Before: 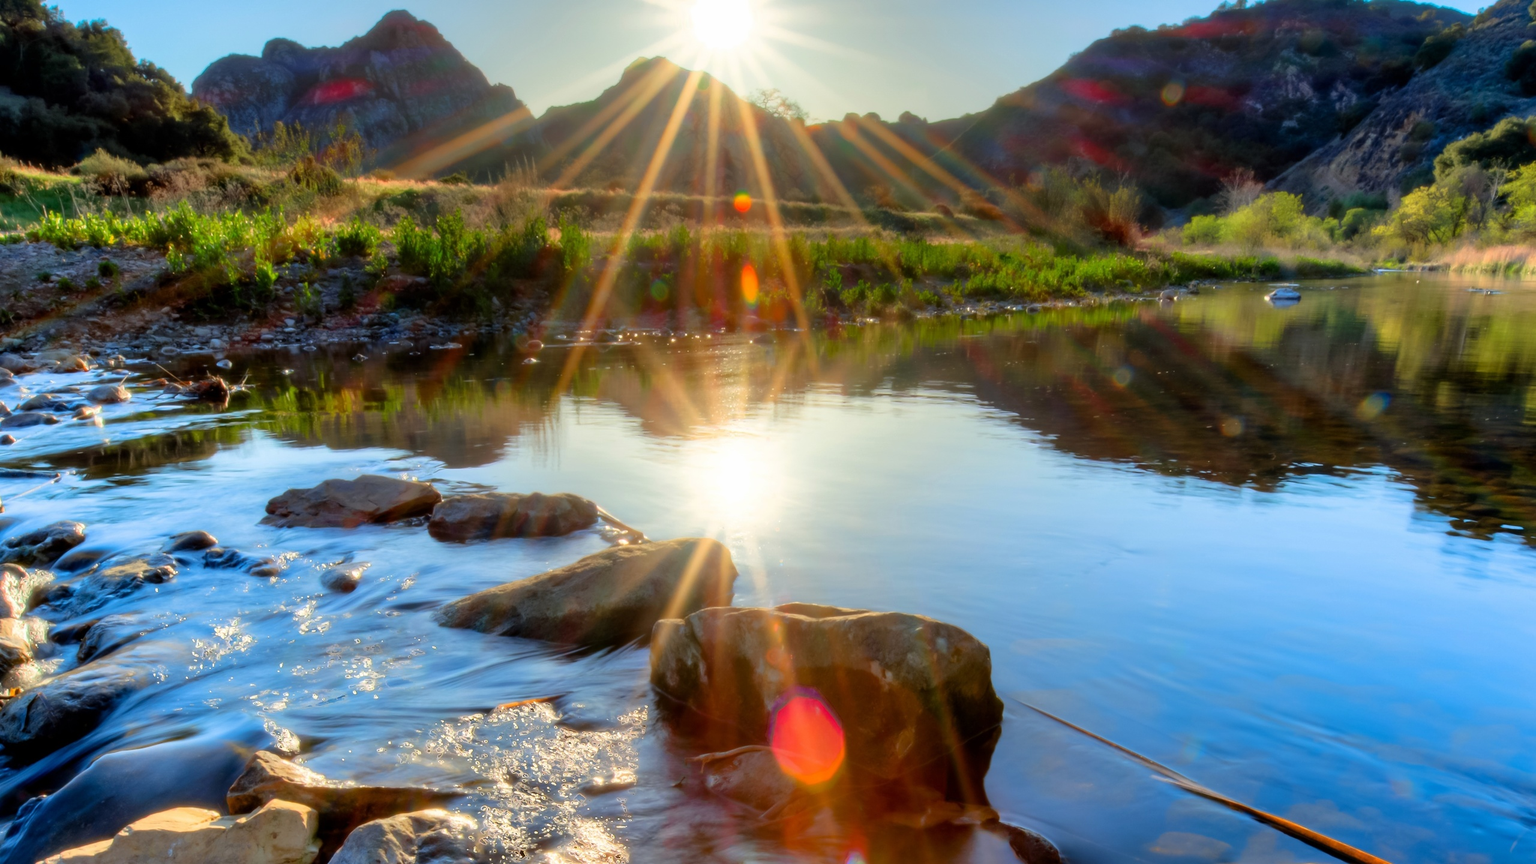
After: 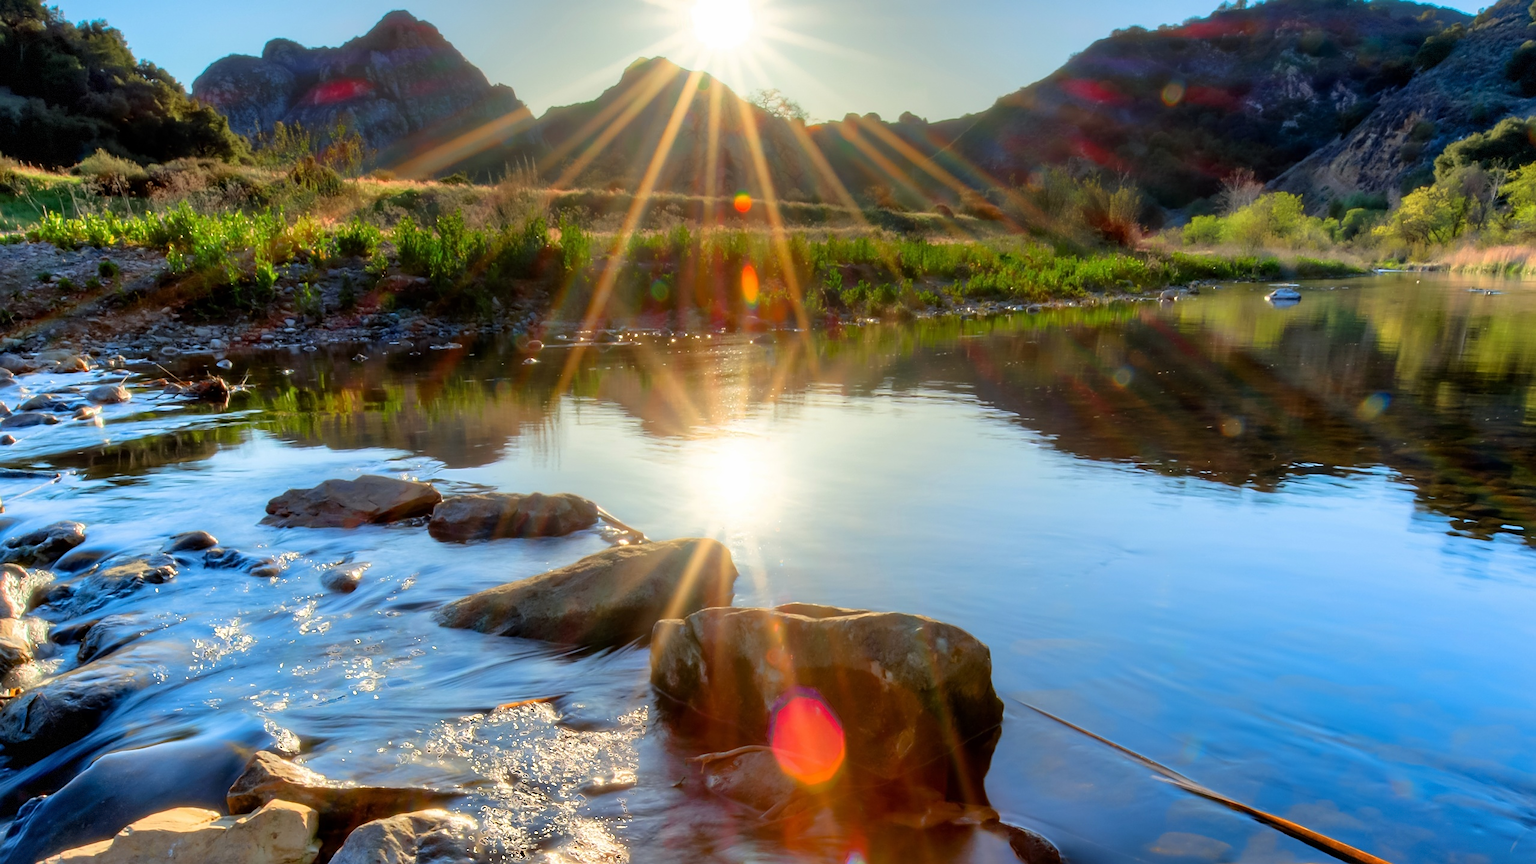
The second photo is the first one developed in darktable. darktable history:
sharpen: on, module defaults
vignetting: fall-off start 100%, fall-off radius 71%, brightness -0.434, saturation -0.2, width/height ratio 1.178, dithering 8-bit output, unbound false
